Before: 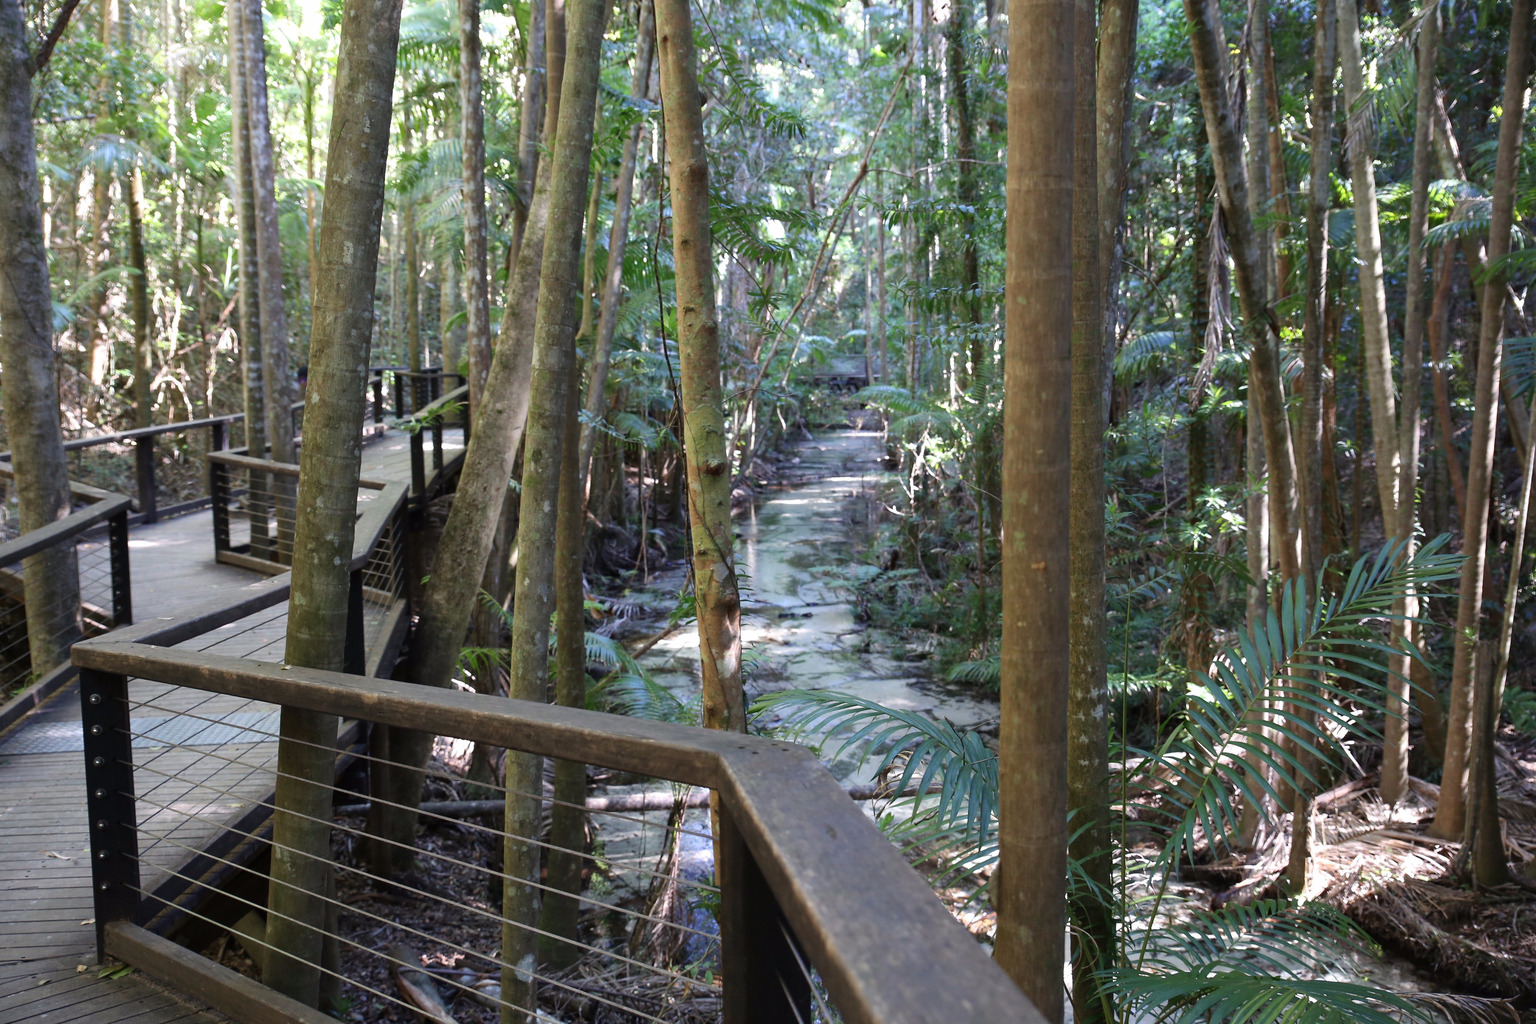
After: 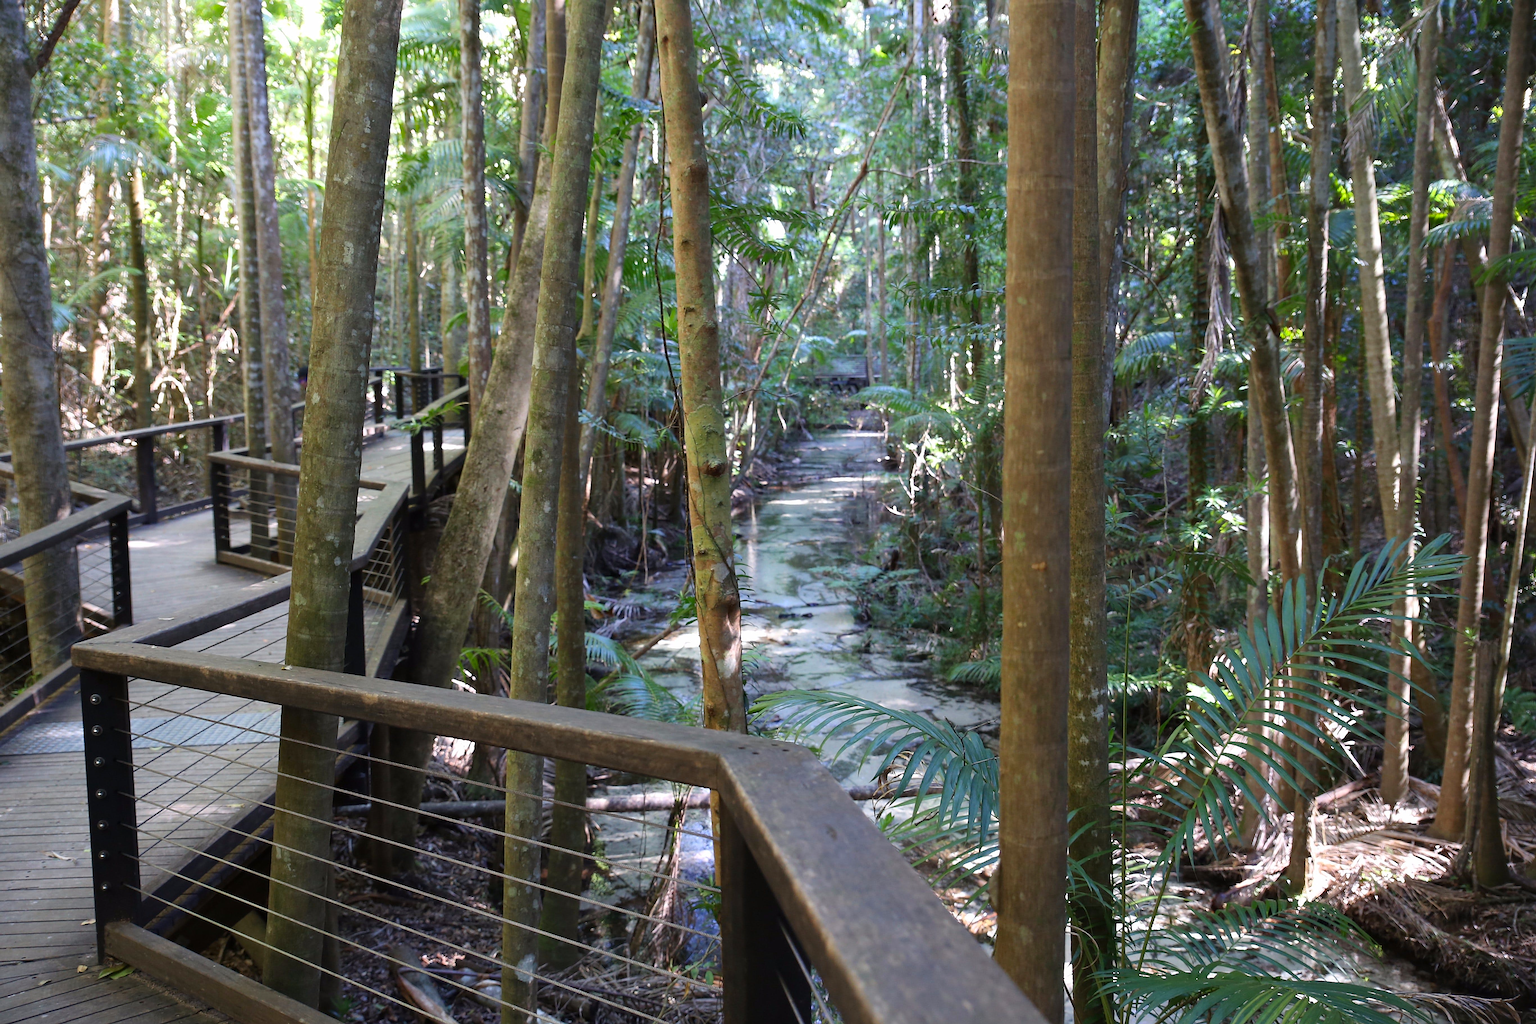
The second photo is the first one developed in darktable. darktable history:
sharpen: on, module defaults
color balance rgb: perceptual saturation grading › global saturation 14.88%, global vibrance 5.57%
